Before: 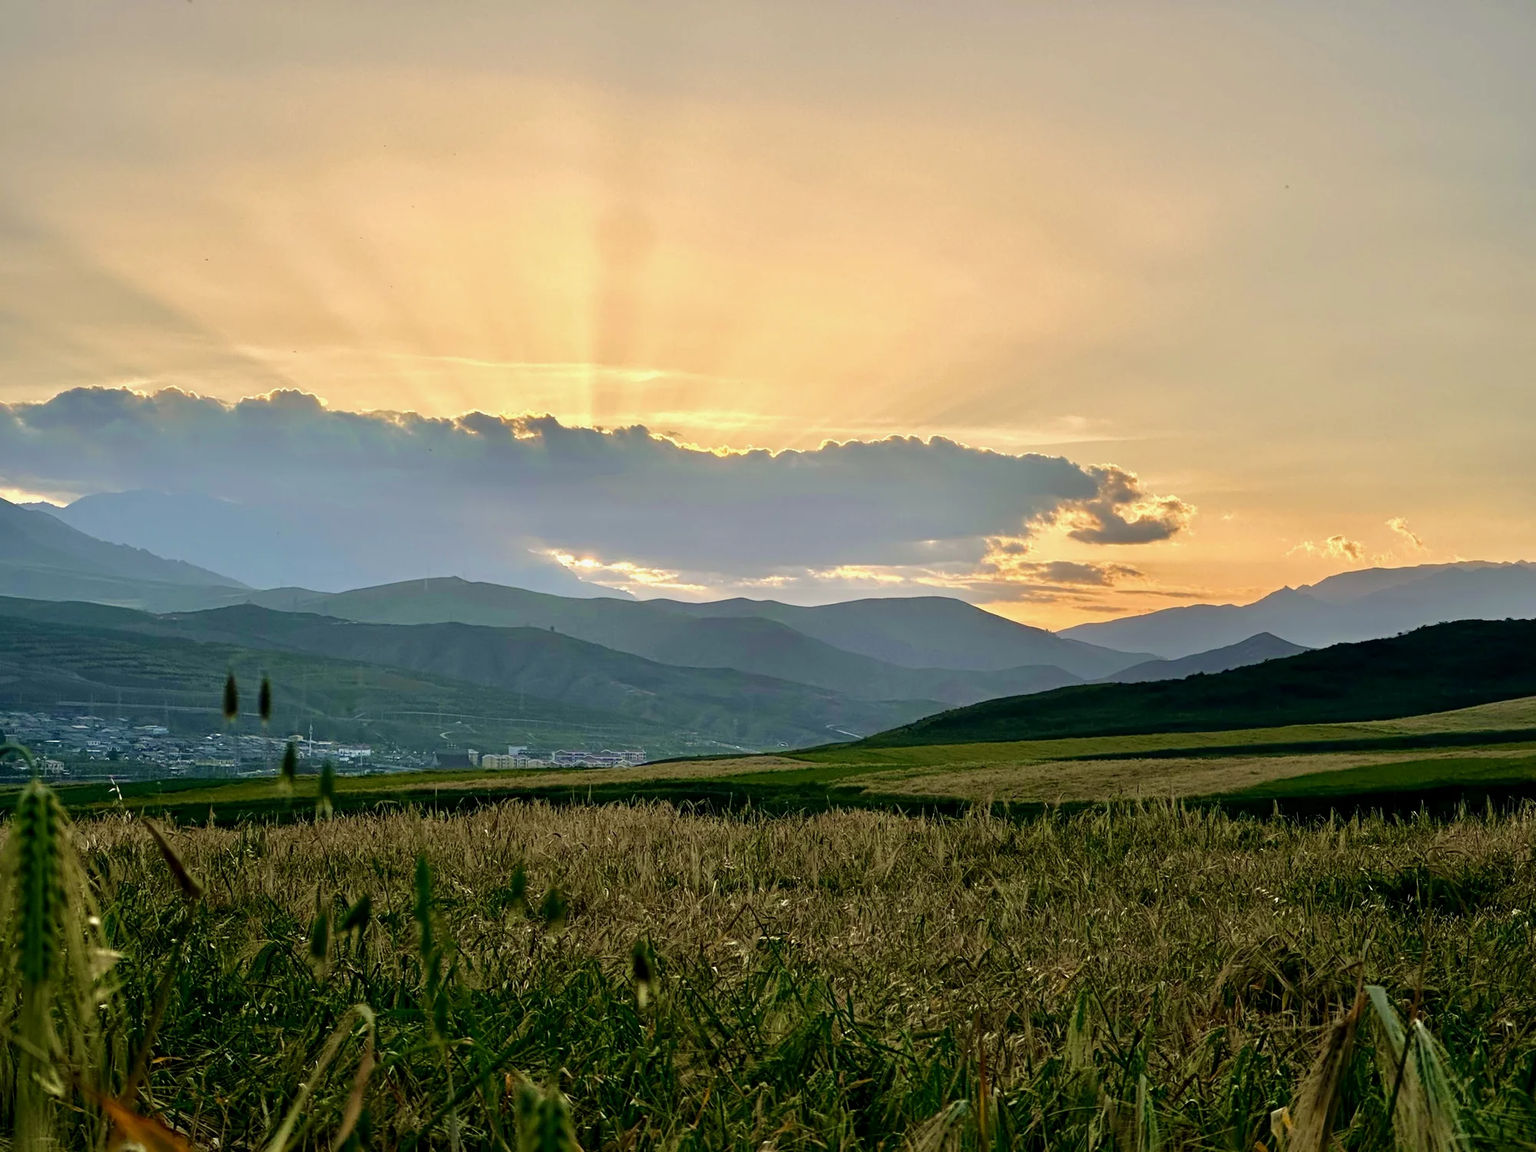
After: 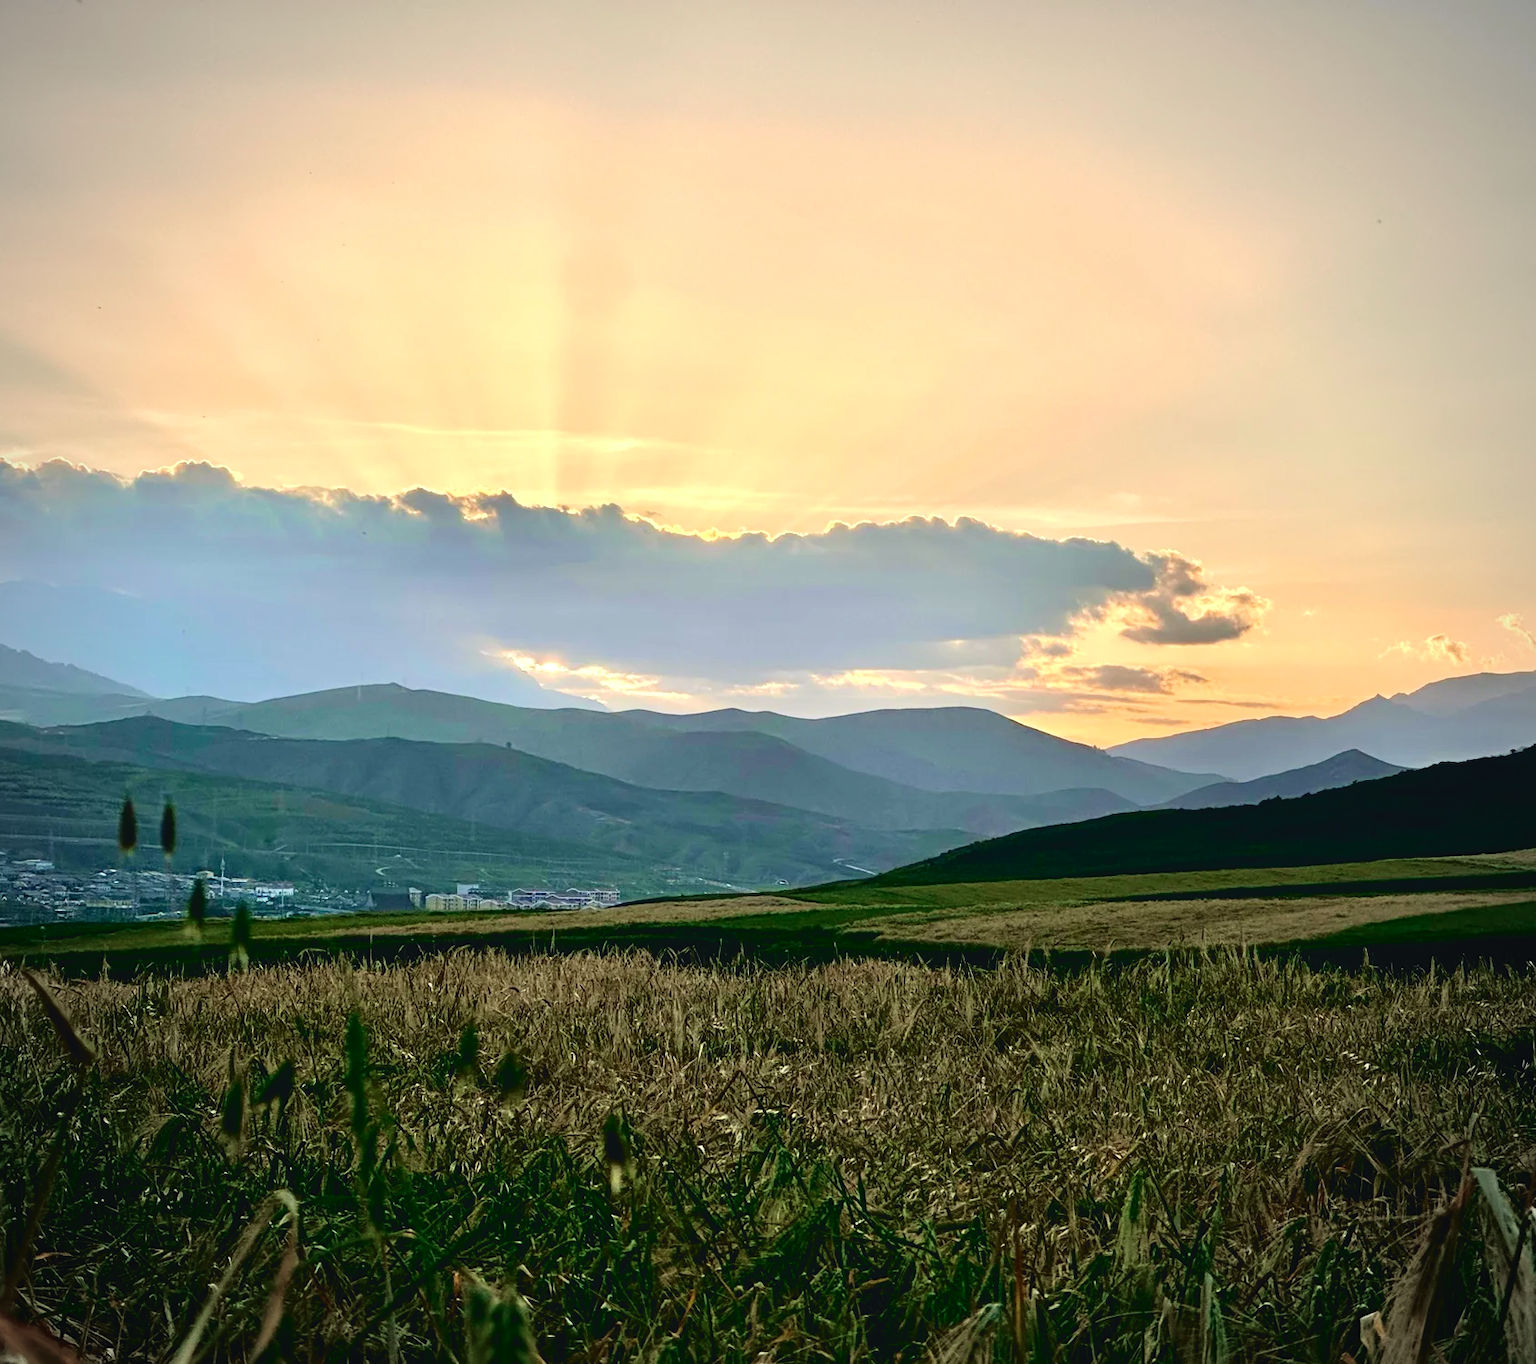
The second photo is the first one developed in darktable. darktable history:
vignetting: fall-off radius 61.05%
crop: left 8.041%, right 7.534%
tone curve: curves: ch0 [(0, 0.047) (0.15, 0.127) (0.46, 0.466) (0.751, 0.788) (1, 0.961)]; ch1 [(0, 0) (0.43, 0.408) (0.476, 0.469) (0.505, 0.501) (0.553, 0.557) (0.592, 0.58) (0.631, 0.625) (1, 1)]; ch2 [(0, 0) (0.505, 0.495) (0.55, 0.557) (0.583, 0.573) (1, 1)], color space Lab, independent channels, preserve colors none
tone equalizer: -8 EV -0.423 EV, -7 EV -0.354 EV, -6 EV -0.32 EV, -5 EV -0.195 EV, -3 EV 0.198 EV, -2 EV 0.334 EV, -1 EV 0.391 EV, +0 EV 0.443 EV
